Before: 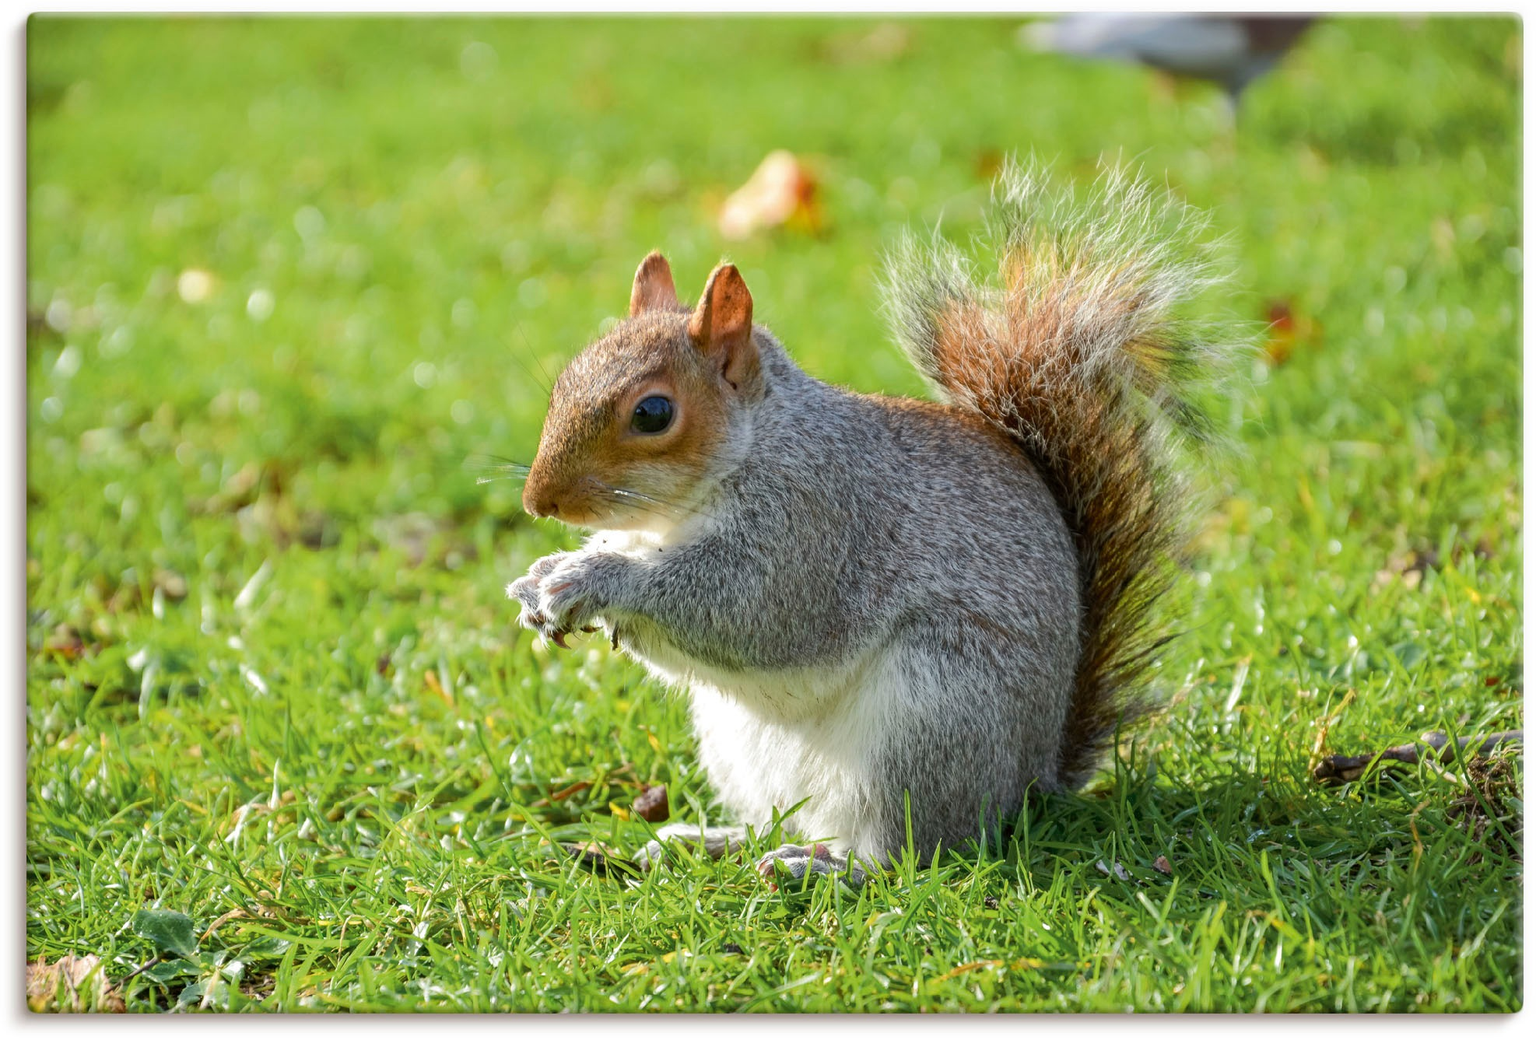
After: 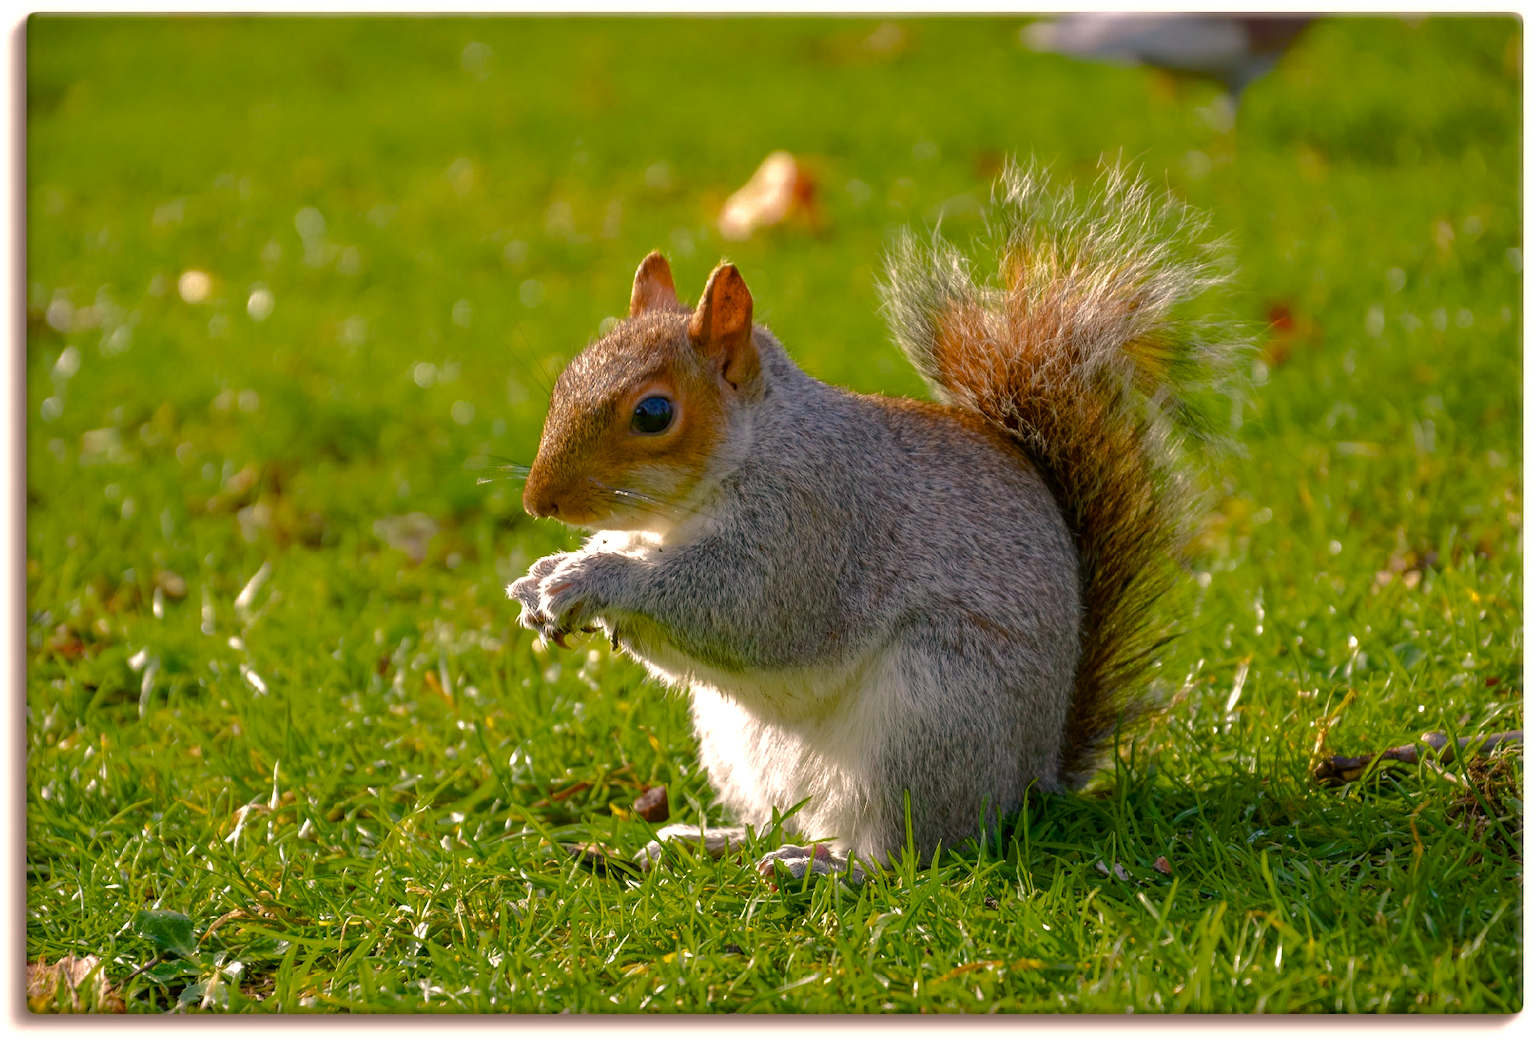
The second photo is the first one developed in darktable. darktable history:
base curve: curves: ch0 [(0, 0) (0.826, 0.587) (1, 1)]
color correction: highlights a* 11.96, highlights b* 11.58
color balance rgb: perceptual saturation grading › global saturation 45%, perceptual saturation grading › highlights -25%, perceptual saturation grading › shadows 50%, perceptual brilliance grading › global brilliance 3%, global vibrance 3%
